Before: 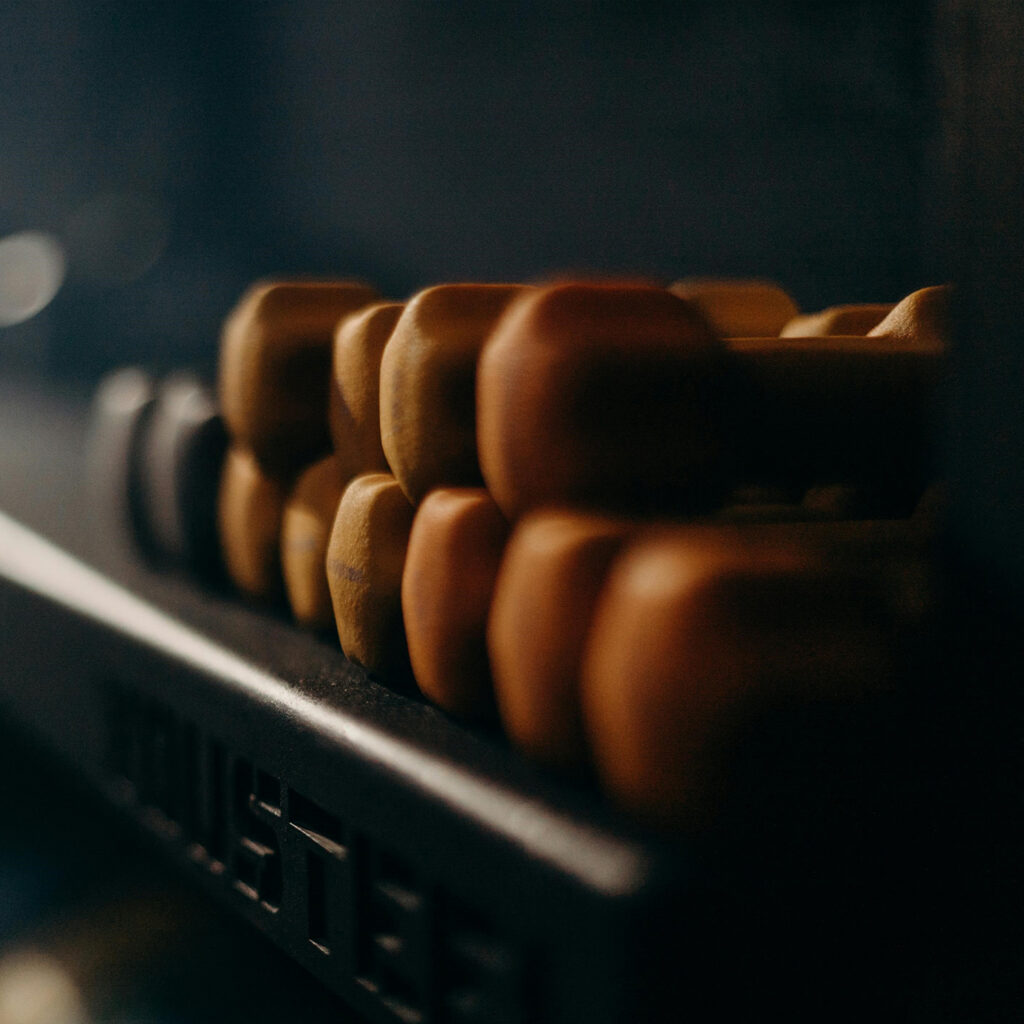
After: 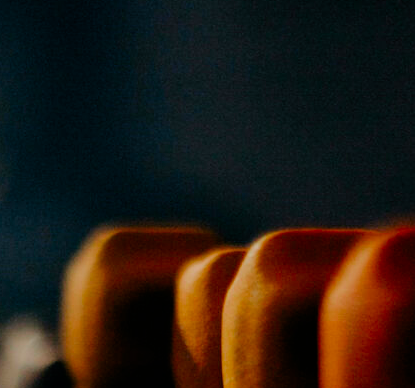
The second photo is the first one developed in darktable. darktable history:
crop: left 15.452%, top 5.459%, right 43.956%, bottom 56.62%
filmic rgb: black relative exposure -6.98 EV, white relative exposure 5.63 EV, hardness 2.86
color correction: saturation 1.8
